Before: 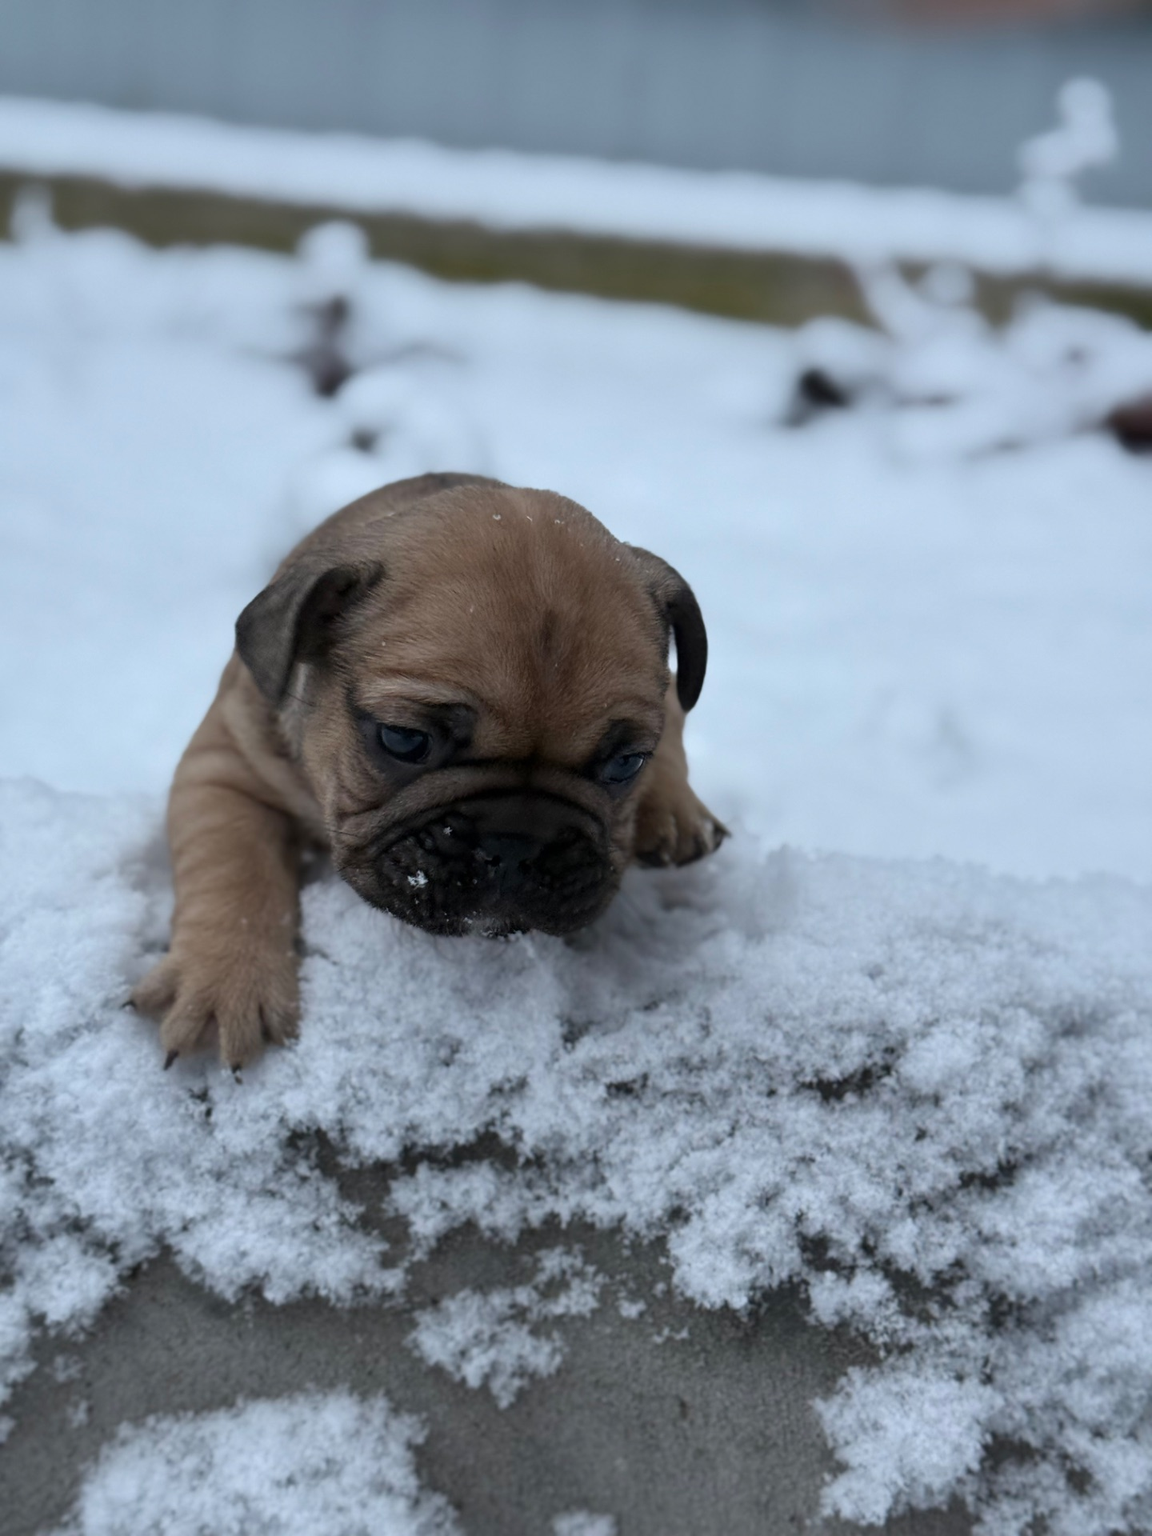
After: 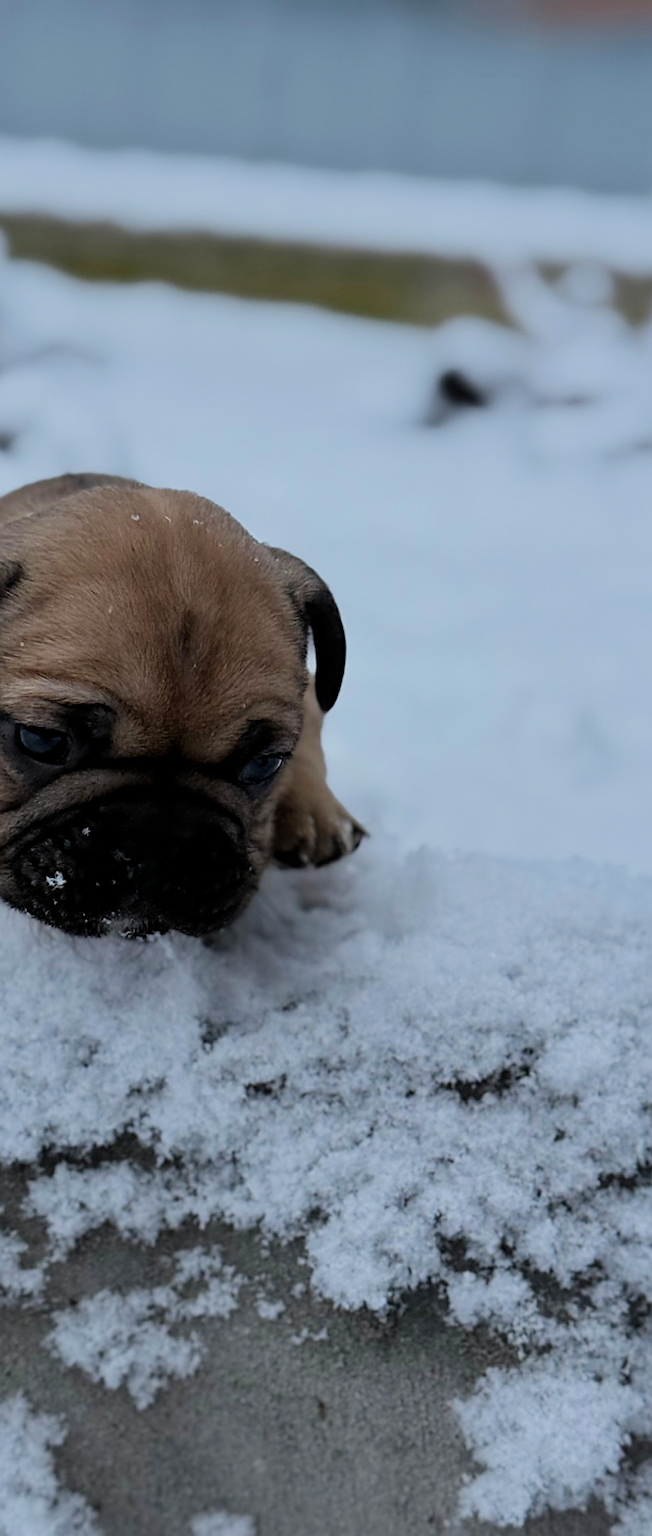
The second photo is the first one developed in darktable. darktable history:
filmic rgb: black relative exposure -8.79 EV, white relative exposure 4.98 EV, threshold 6 EV, target black luminance 0%, hardness 3.77, latitude 66.34%, contrast 0.822, highlights saturation mix 10%, shadows ↔ highlights balance 20%, add noise in highlights 0.1, color science v4 (2020), iterations of high-quality reconstruction 0, type of noise poissonian, enable highlight reconstruction true
tone equalizer: -8 EV -0.417 EV, -7 EV -0.389 EV, -6 EV -0.333 EV, -5 EV -0.222 EV, -3 EV 0.222 EV, -2 EV 0.333 EV, -1 EV 0.389 EV, +0 EV 0.417 EV, edges refinement/feathering 500, mask exposure compensation -1.57 EV, preserve details no
crop: left 31.458%, top 0%, right 11.876%
sharpen: on, module defaults
